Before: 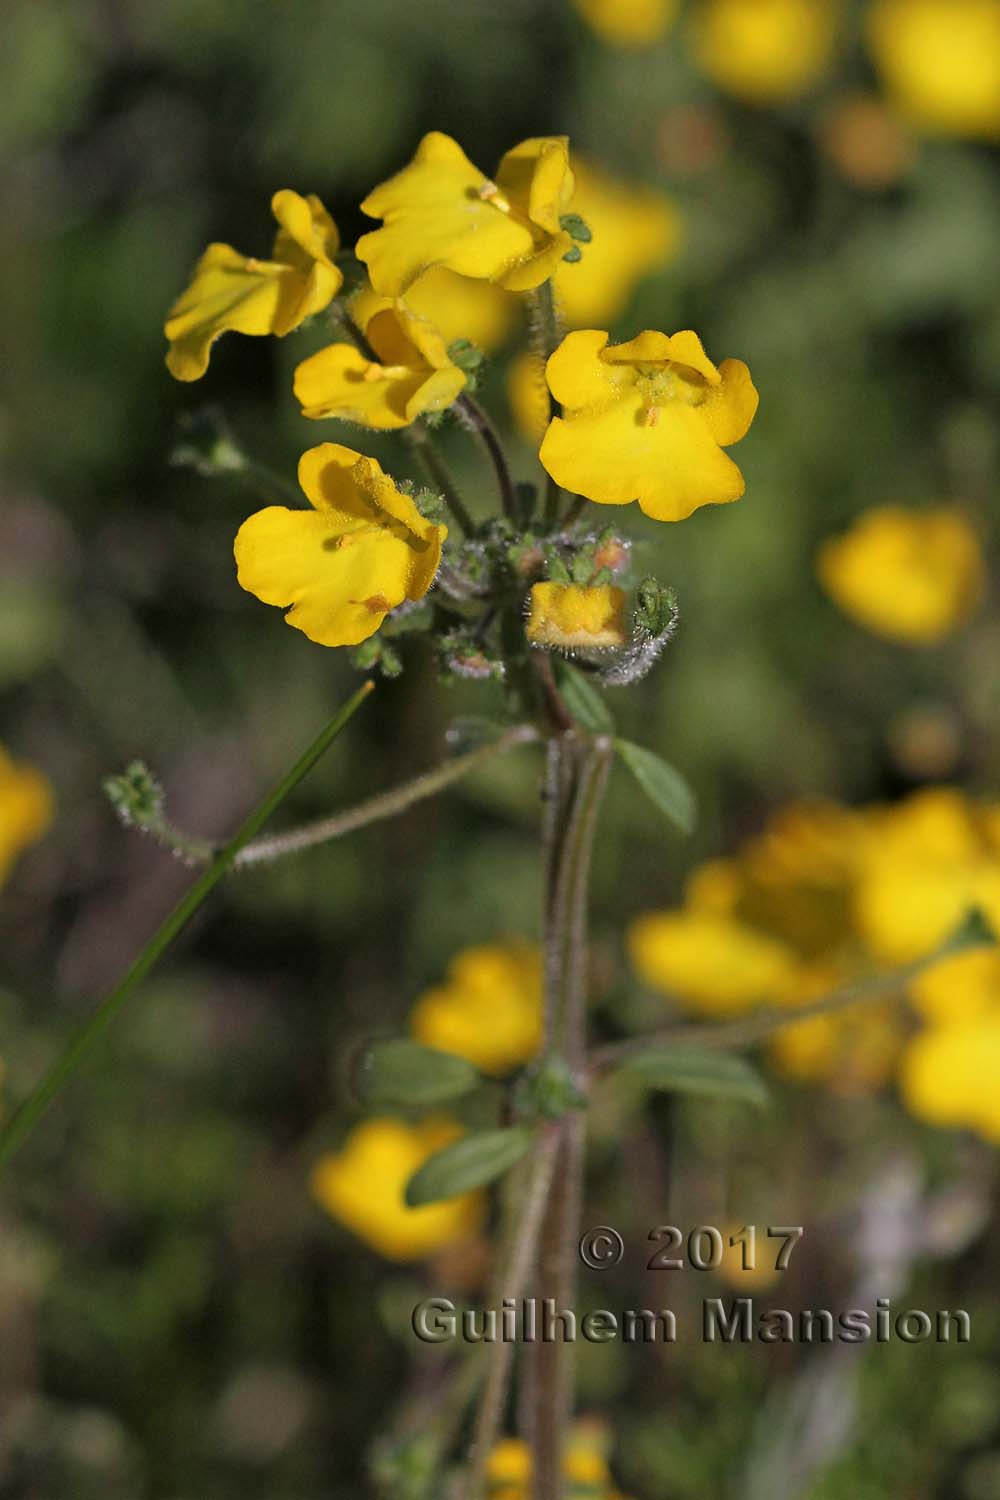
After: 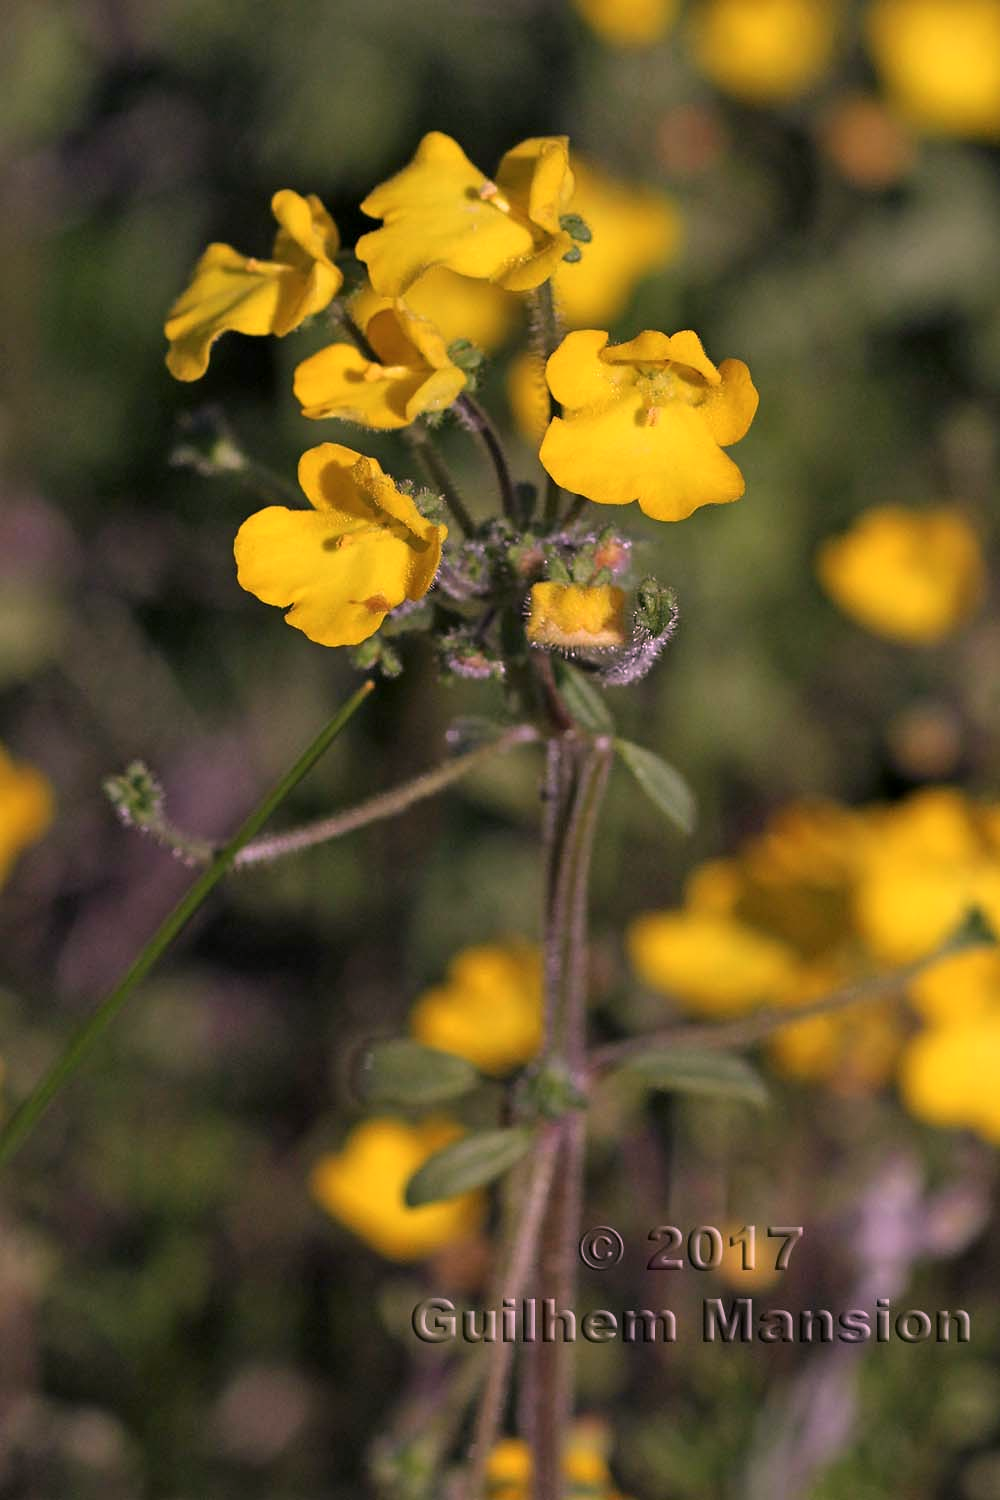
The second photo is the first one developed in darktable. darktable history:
color calibration: illuminant as shot in camera, x 0.379, y 0.397, temperature 4138.8 K
color correction: highlights a* 17.89, highlights b* 18.53
contrast equalizer: octaves 7, y [[0.6 ×6], [0.55 ×6], [0 ×6], [0 ×6], [0 ×6]], mix 0.136
